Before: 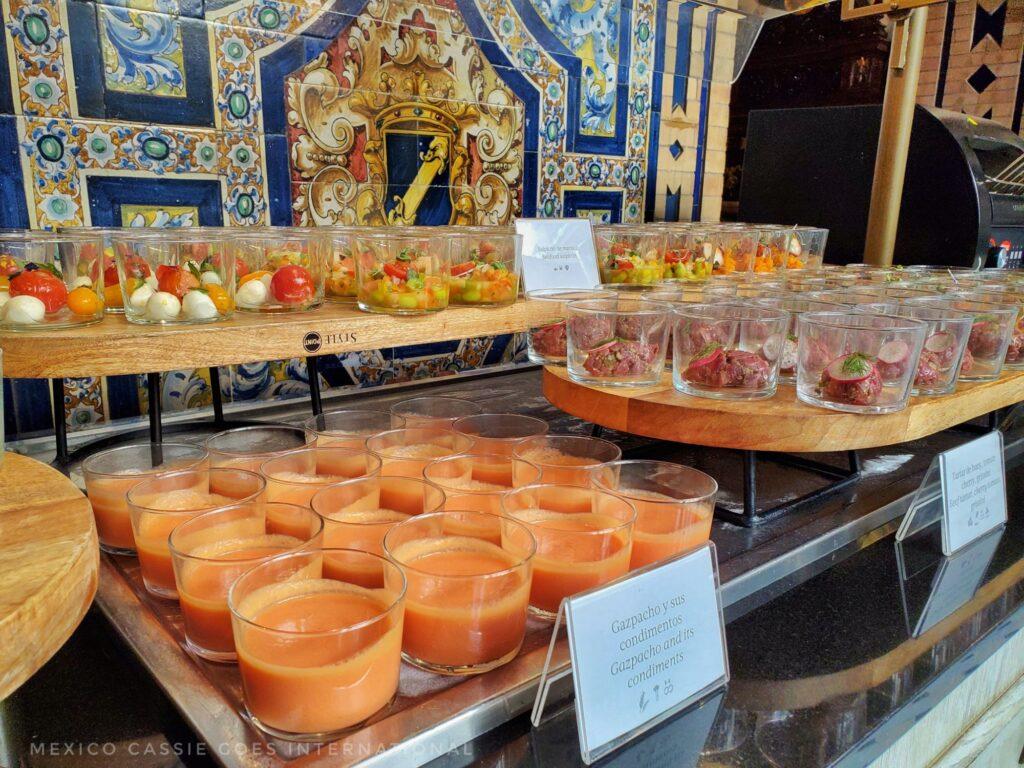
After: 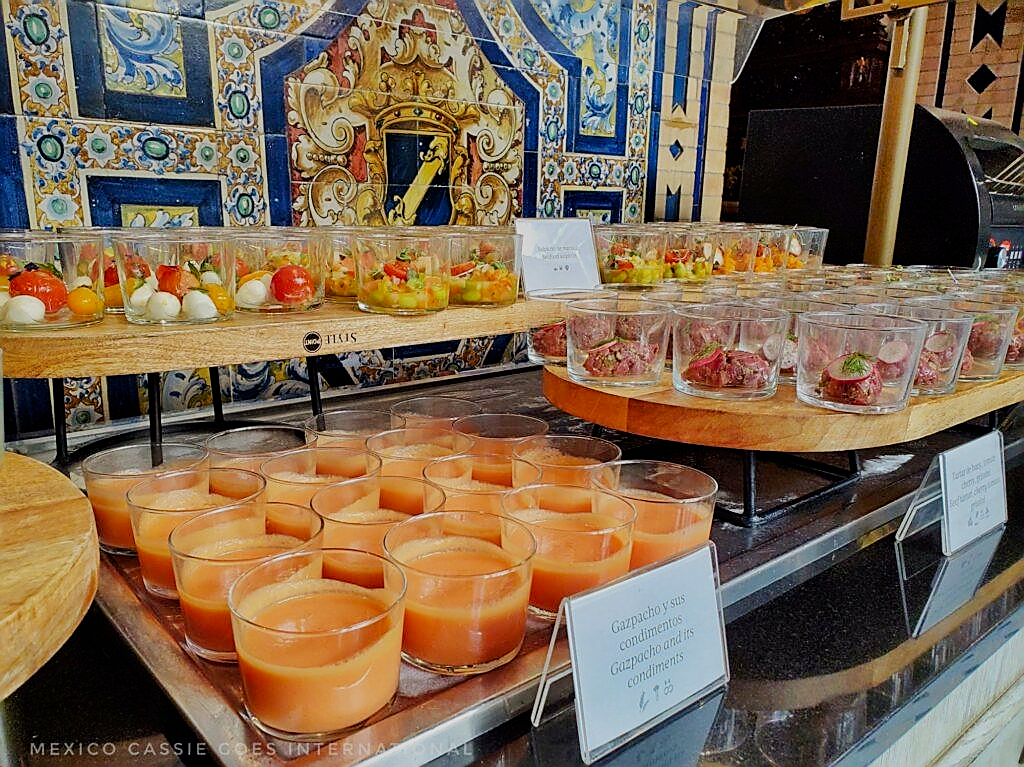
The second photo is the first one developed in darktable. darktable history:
crop: bottom 0.058%
sharpen: radius 1.366, amount 1.234, threshold 0.744
filmic rgb: black relative exposure -16 EV, white relative exposure 6.12 EV, hardness 5.23, add noise in highlights 0.001, preserve chrominance no, color science v3 (2019), use custom middle-gray values true, contrast in highlights soft
contrast brightness saturation: contrast 0.037, saturation 0.073
